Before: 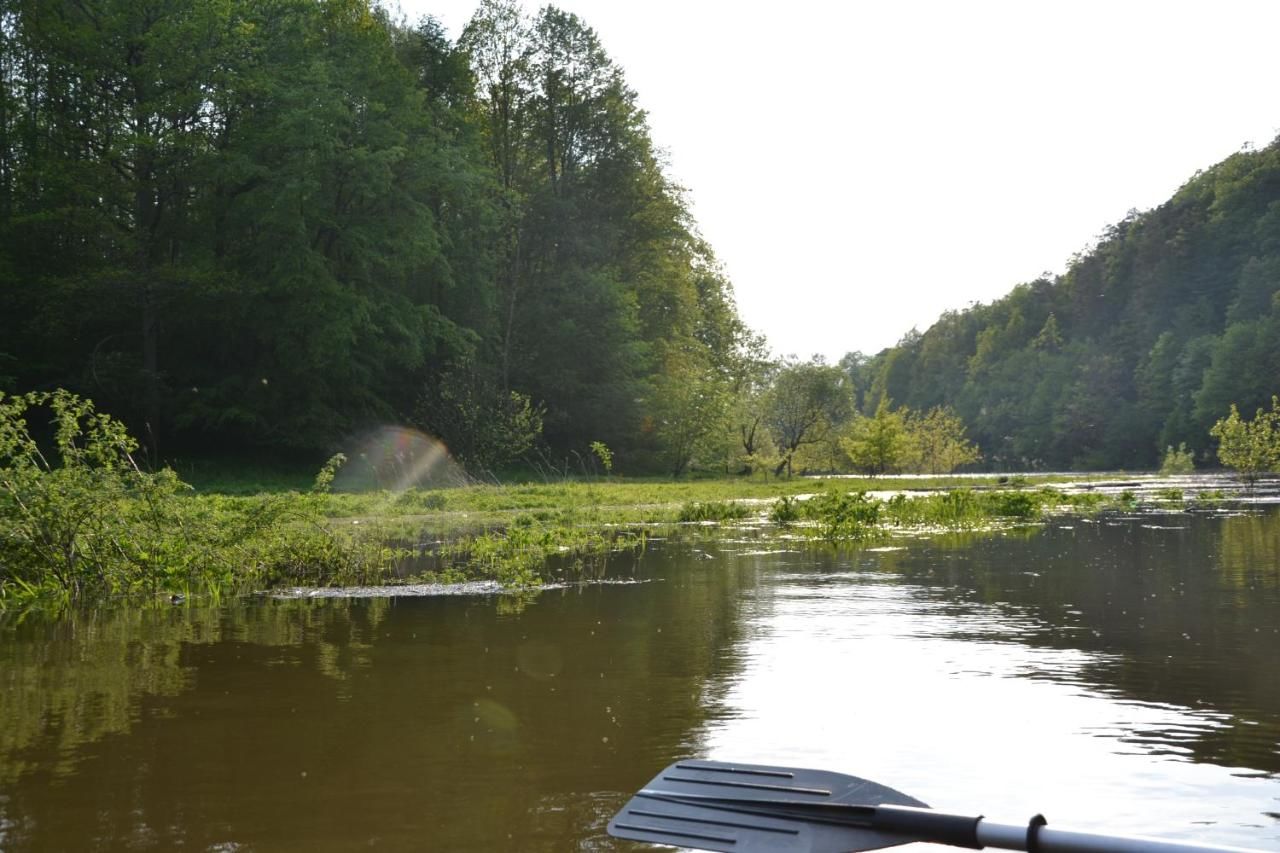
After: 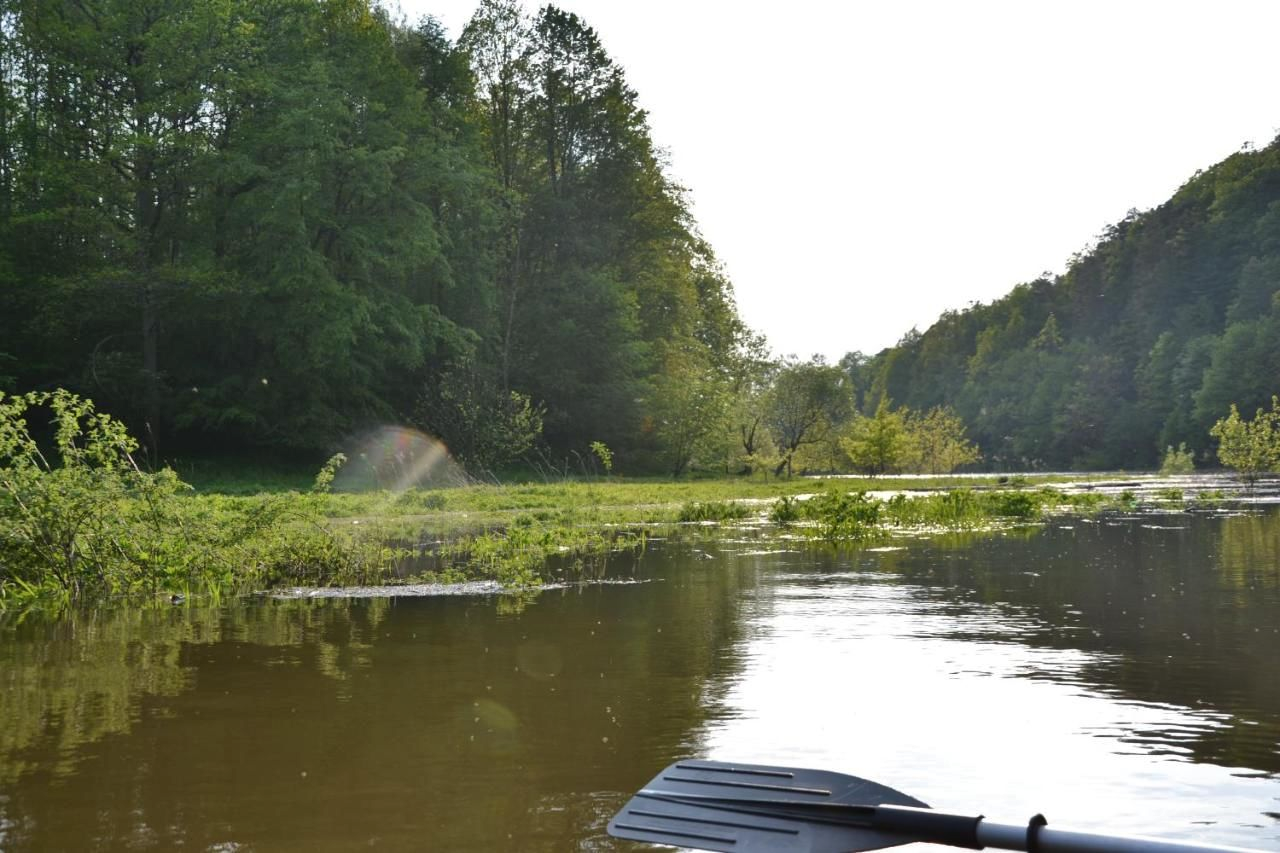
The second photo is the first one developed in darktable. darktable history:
white balance: emerald 1
shadows and highlights: white point adjustment 0.1, highlights -70, soften with gaussian
